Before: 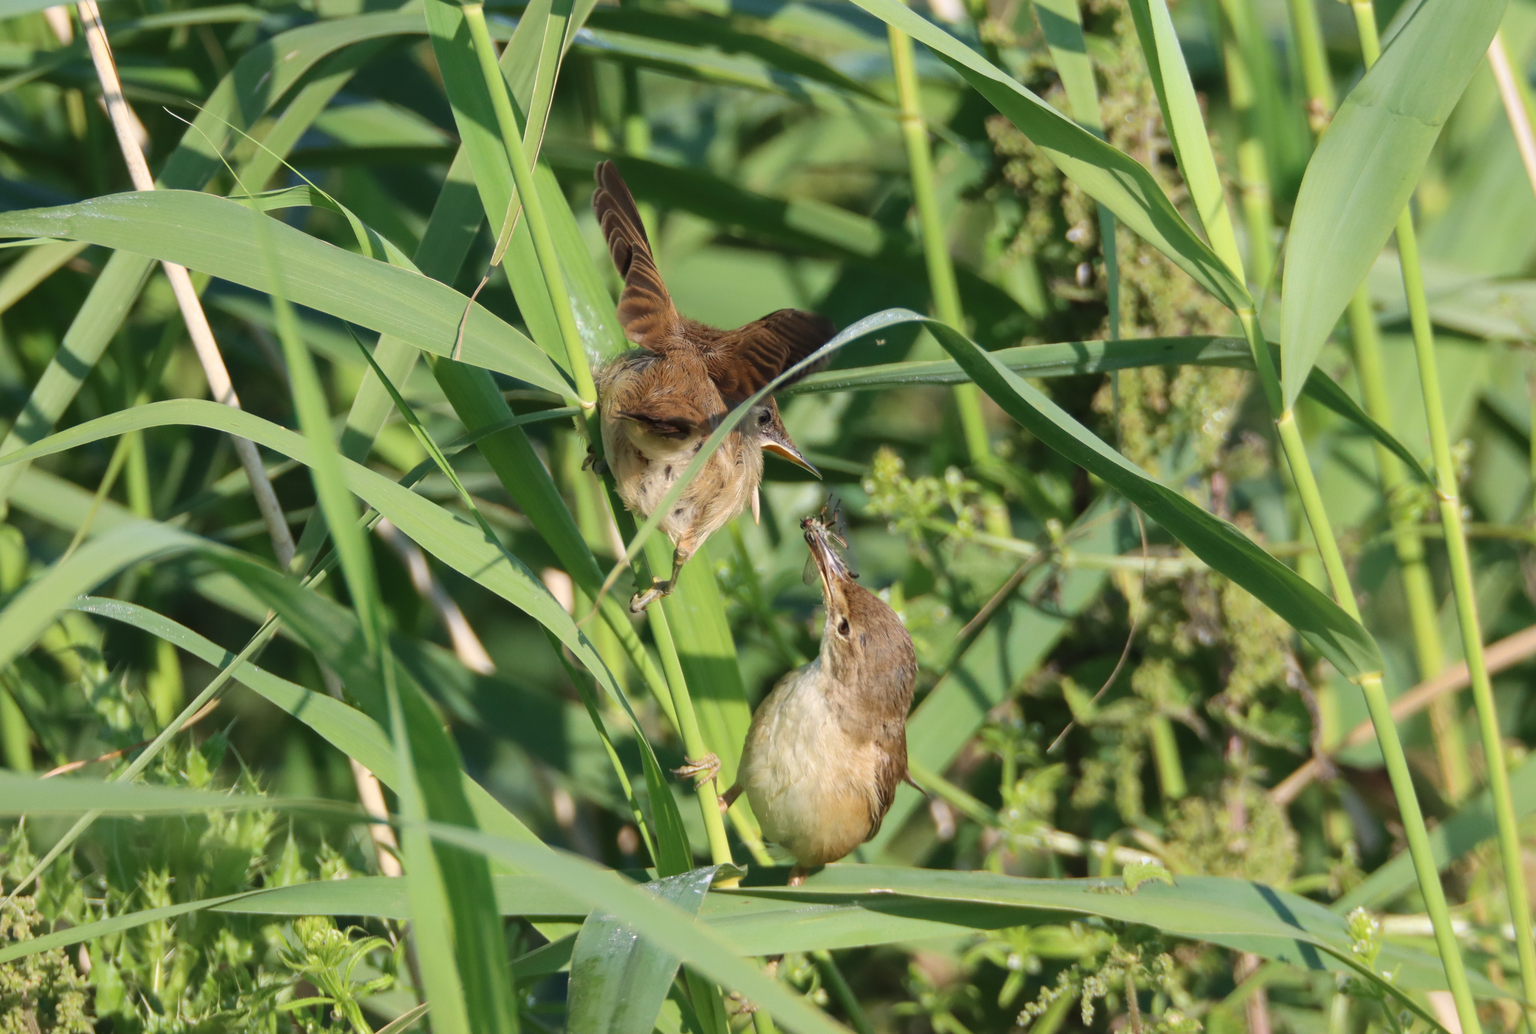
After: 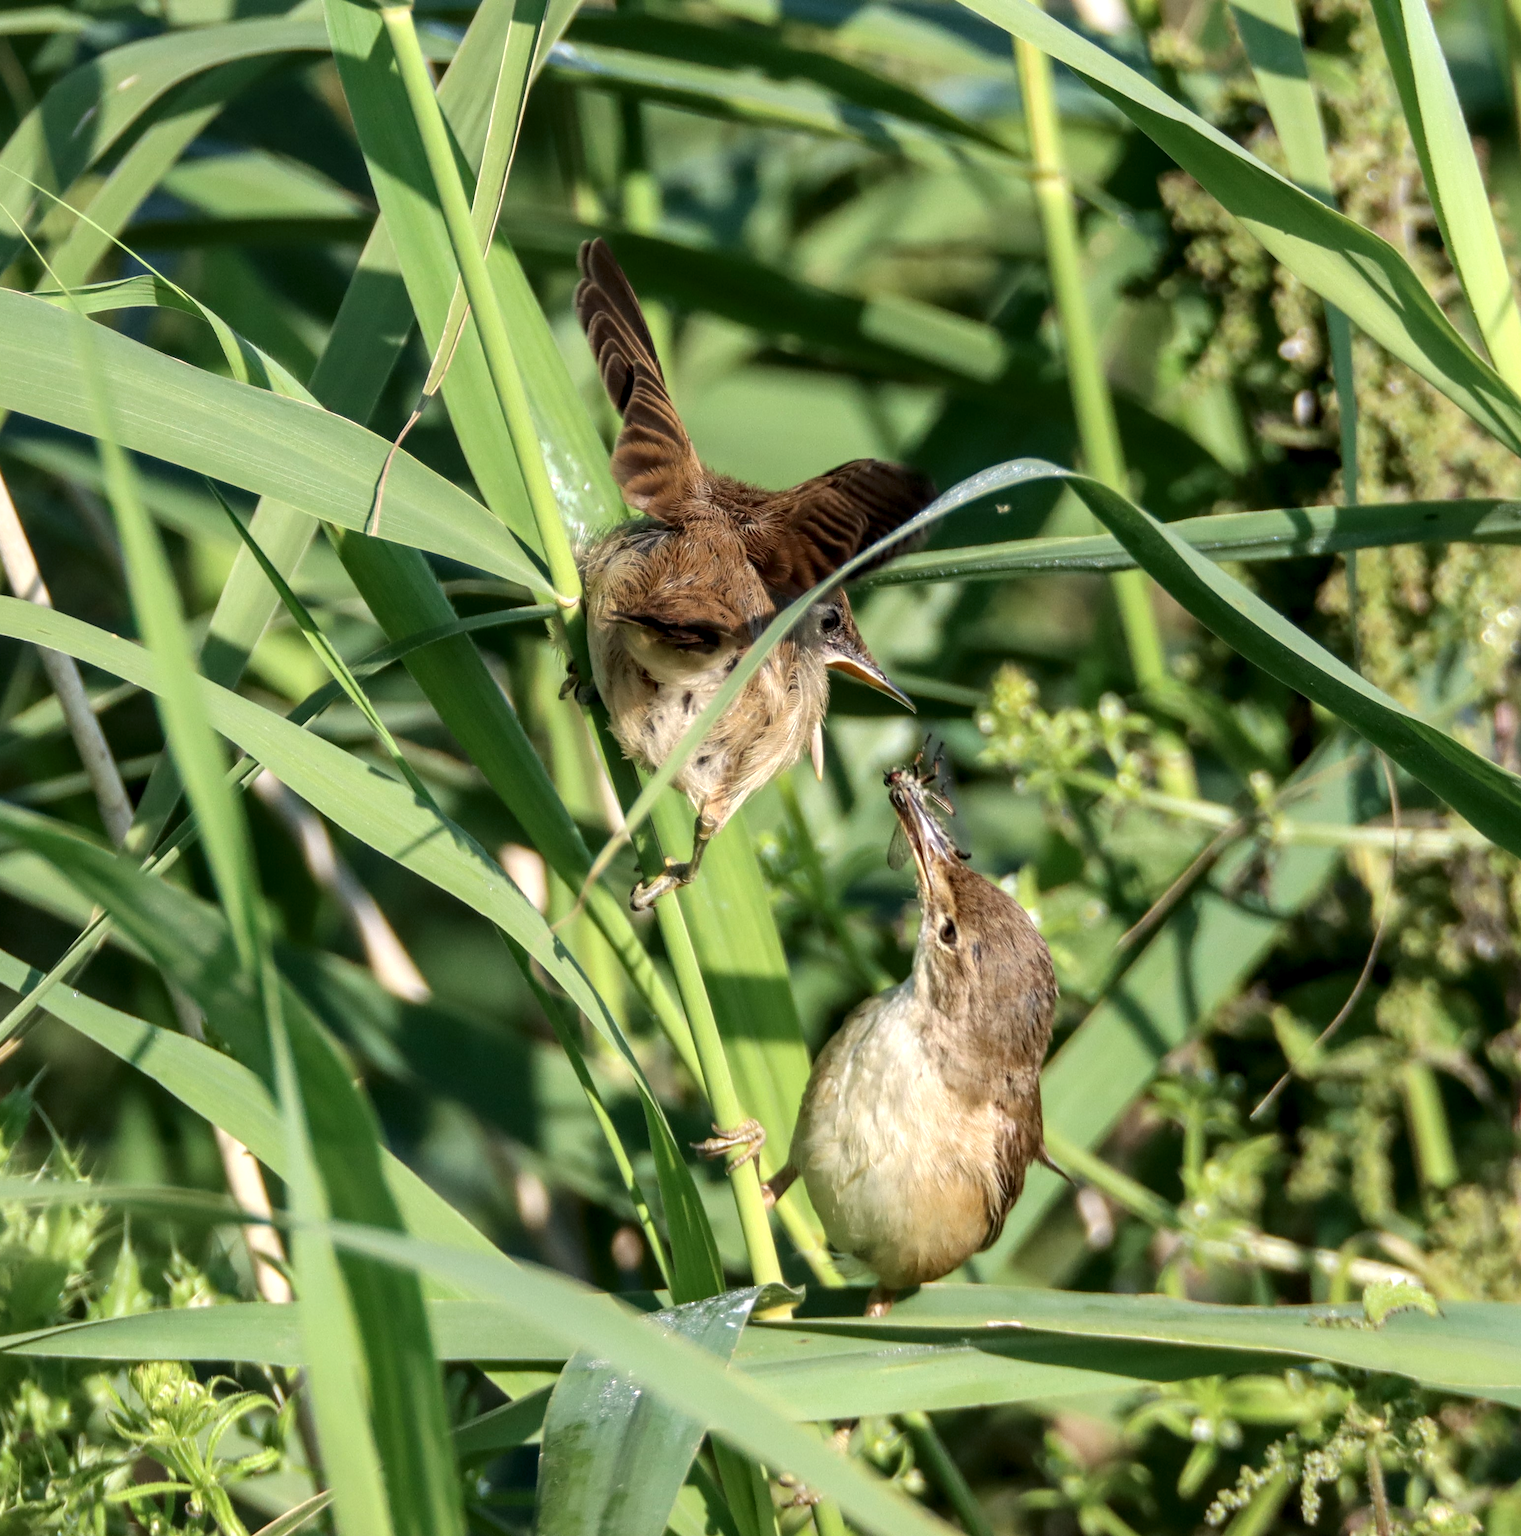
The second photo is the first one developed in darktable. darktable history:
local contrast: highlights 60%, shadows 60%, detail 160%
crop and rotate: left 13.409%, right 19.924%
